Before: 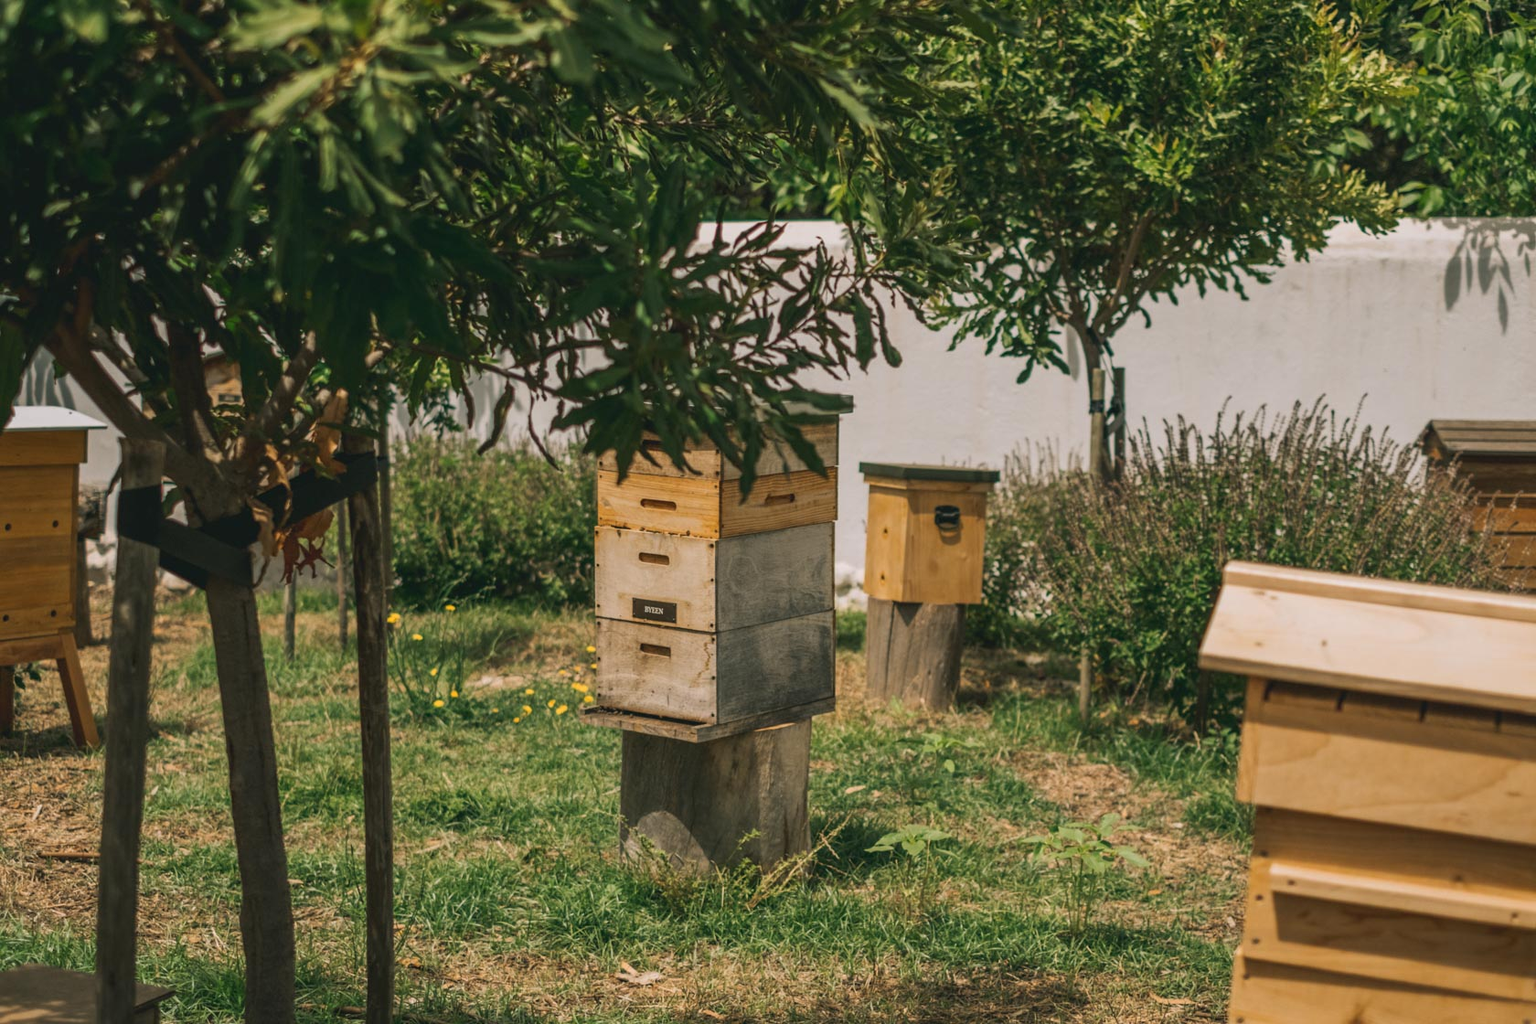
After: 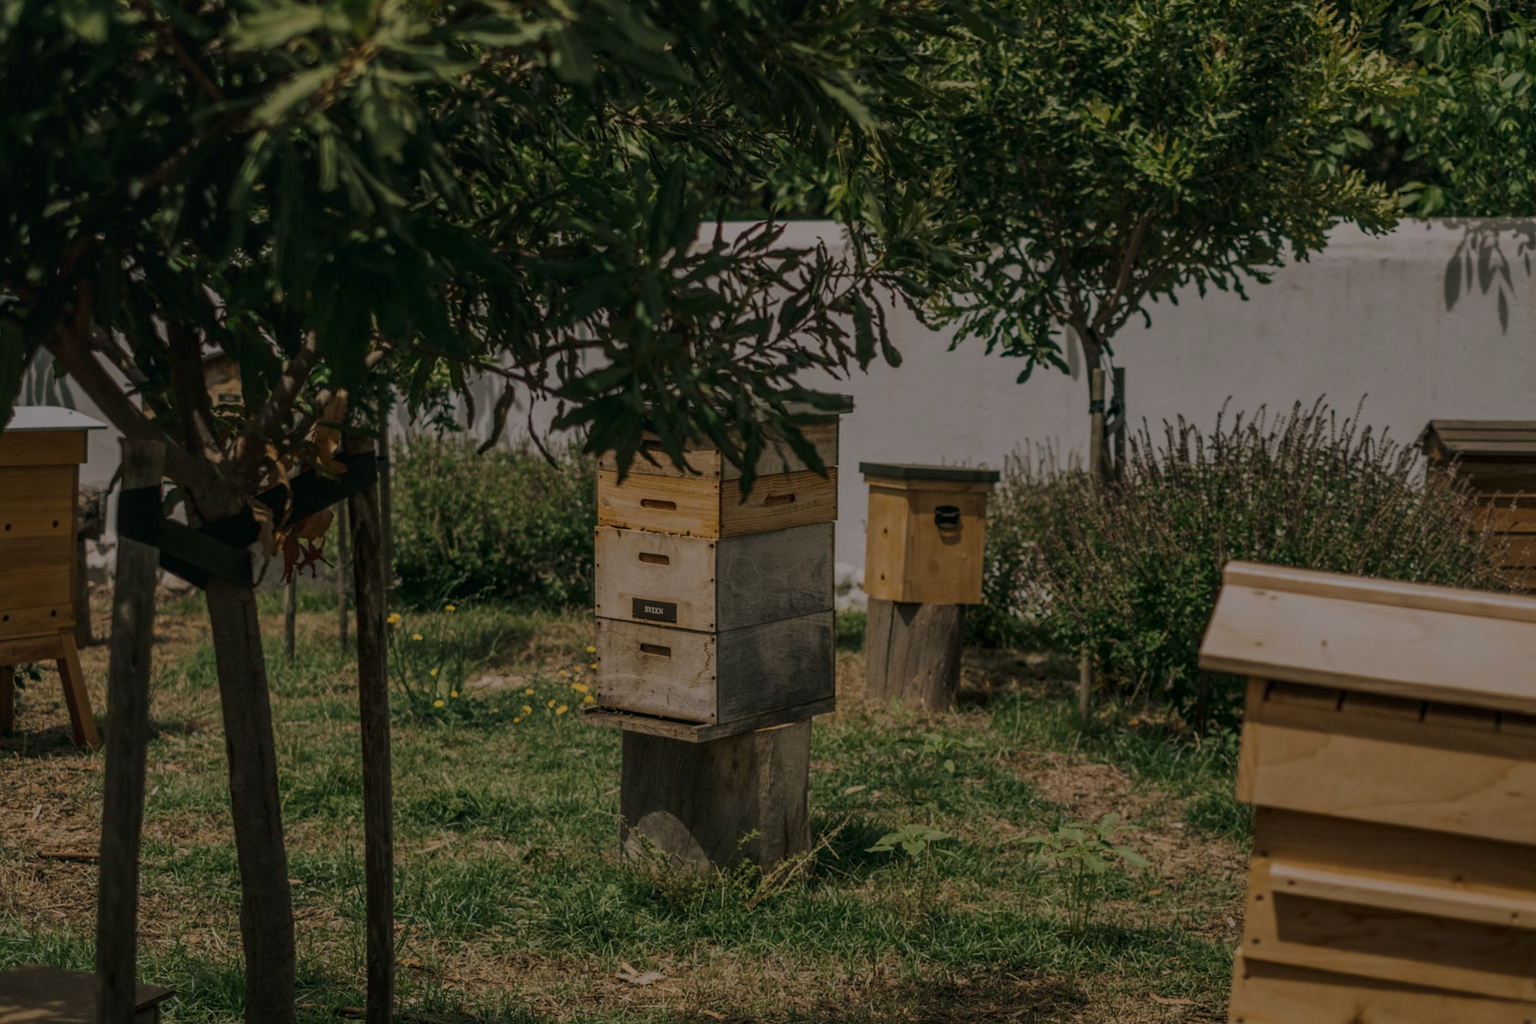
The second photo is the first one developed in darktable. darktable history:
local contrast: on, module defaults
exposure: black level correction 0, exposure -0.766 EV
